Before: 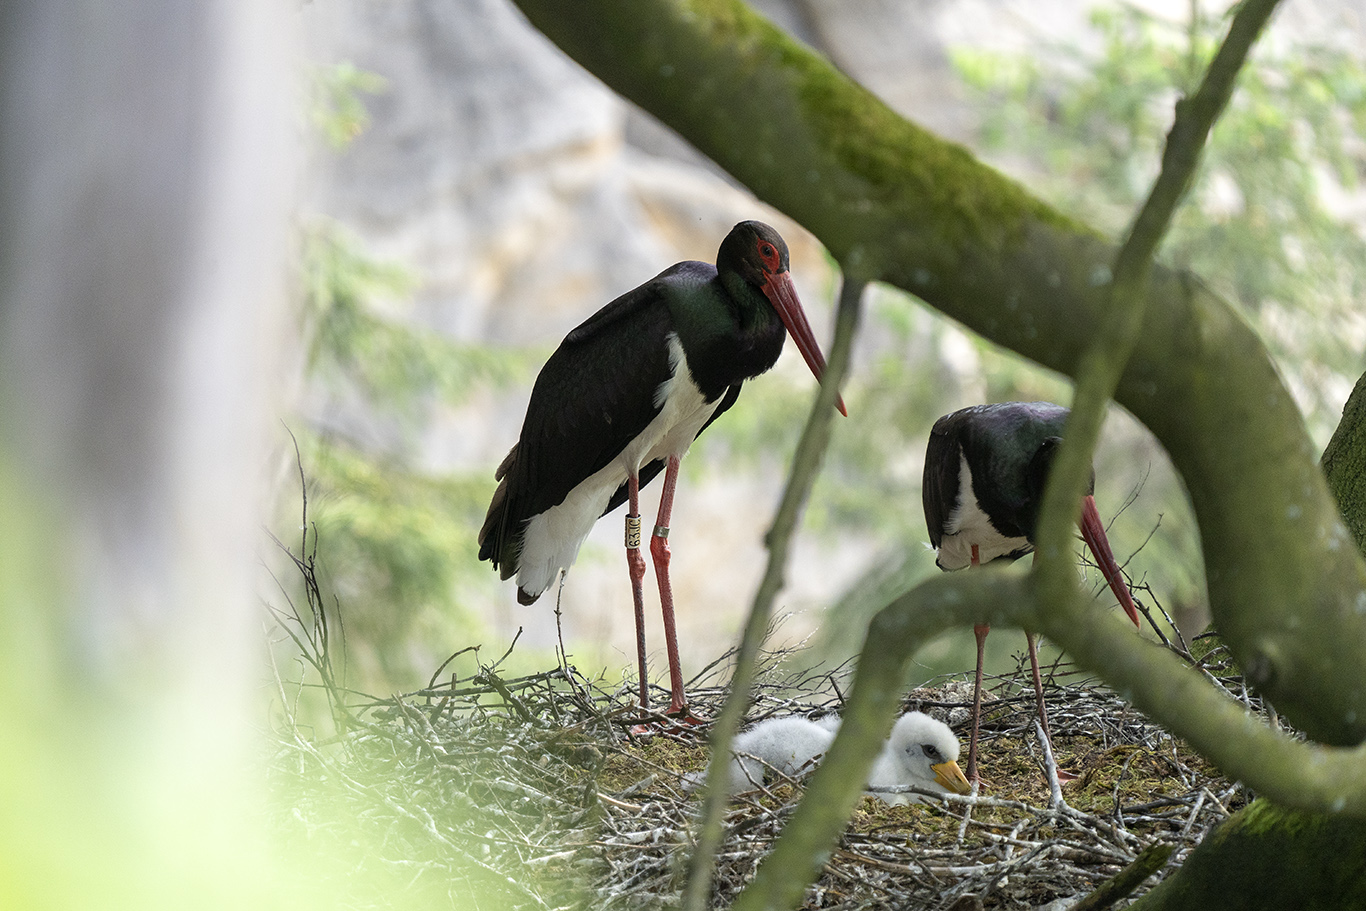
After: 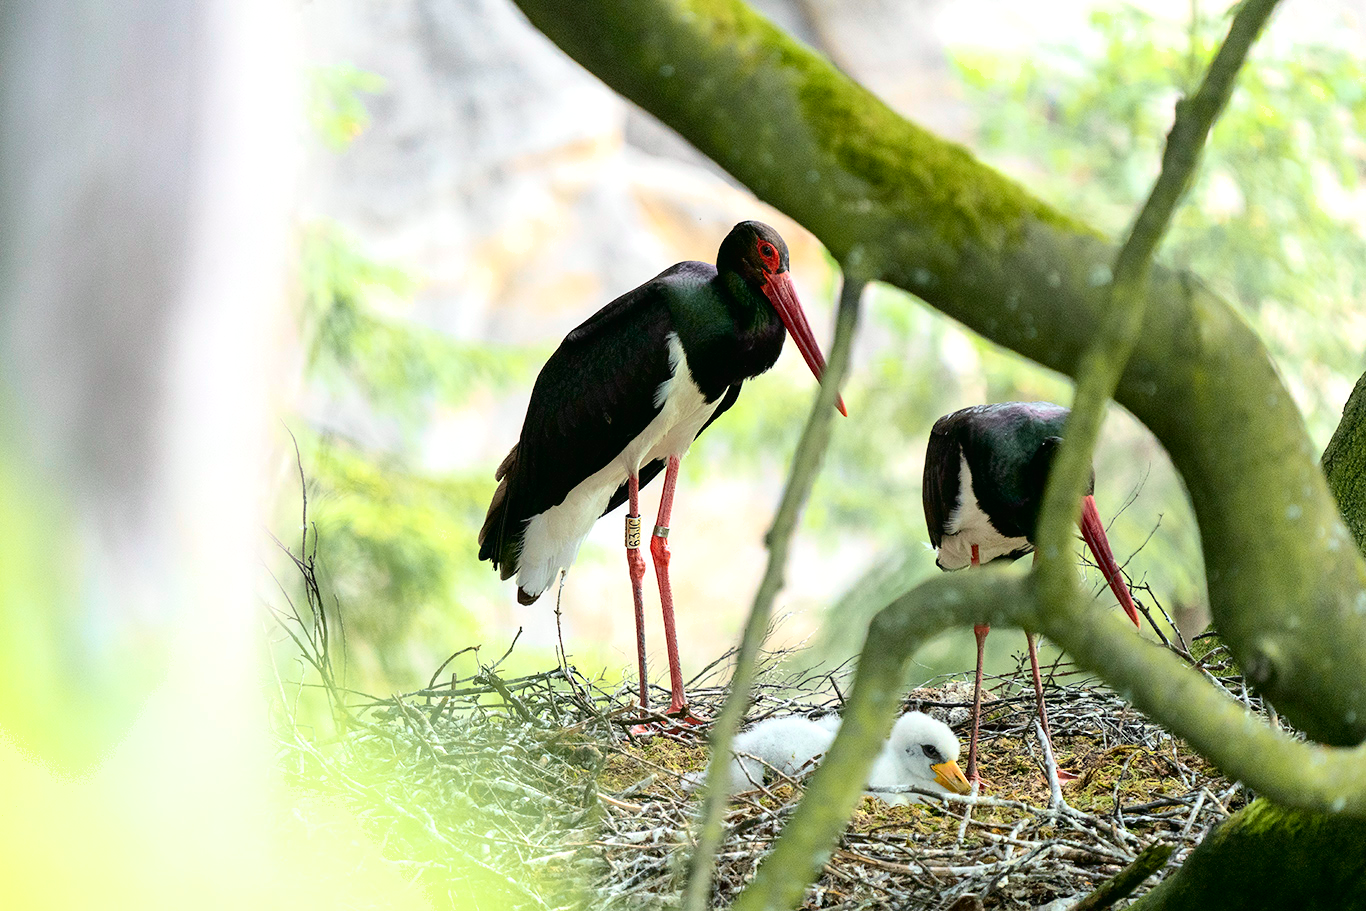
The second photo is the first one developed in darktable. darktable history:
exposure: black level correction 0.001, exposure 0.5 EV, compensate exposure bias true, compensate highlight preservation false
shadows and highlights: shadows 10, white point adjustment 1, highlights -40
tone curve: curves: ch0 [(0, 0.012) (0.031, 0.02) (0.12, 0.083) (0.193, 0.171) (0.277, 0.279) (0.45, 0.52) (0.568, 0.676) (0.678, 0.777) (0.875, 0.92) (1, 0.965)]; ch1 [(0, 0) (0.243, 0.245) (0.402, 0.41) (0.493, 0.486) (0.508, 0.507) (0.531, 0.53) (0.551, 0.564) (0.646, 0.672) (0.694, 0.732) (1, 1)]; ch2 [(0, 0) (0.249, 0.216) (0.356, 0.343) (0.424, 0.442) (0.476, 0.482) (0.498, 0.502) (0.517, 0.517) (0.532, 0.545) (0.562, 0.575) (0.614, 0.644) (0.706, 0.748) (0.808, 0.809) (0.991, 0.968)], color space Lab, independent channels, preserve colors none
levels: levels [0, 0.492, 0.984]
